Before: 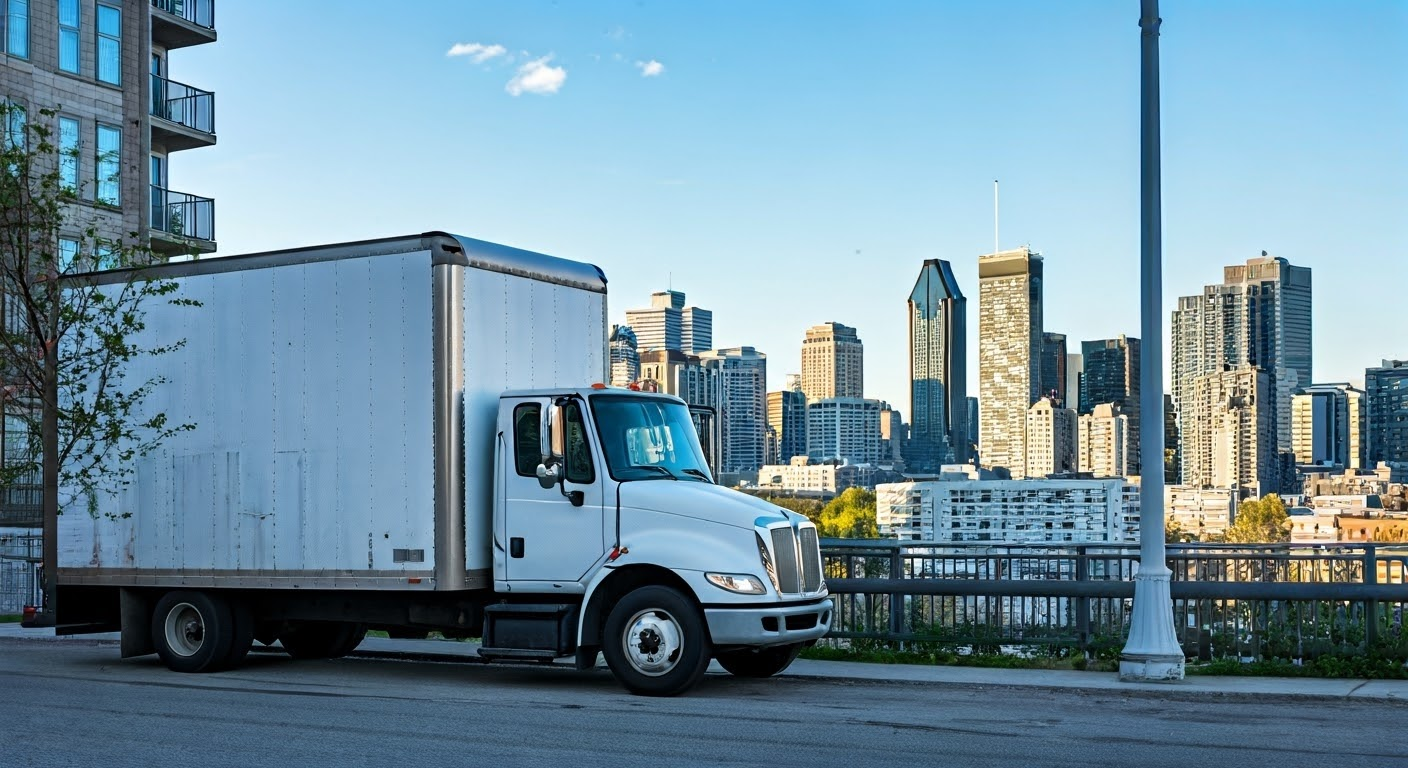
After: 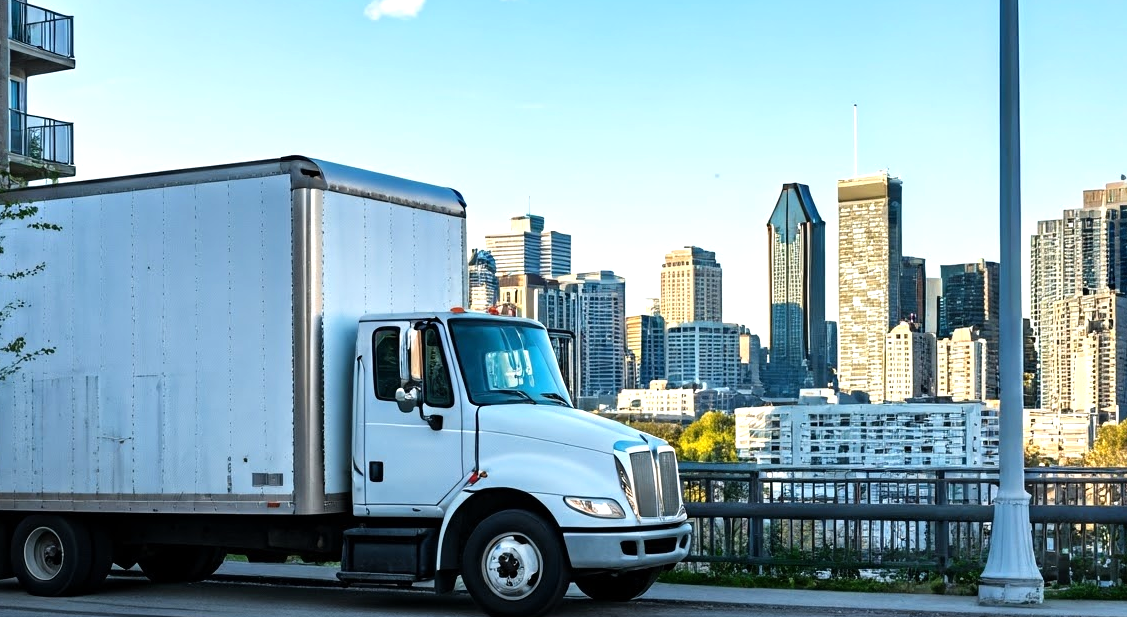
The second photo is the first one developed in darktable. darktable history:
tone equalizer: -8 EV -0.418 EV, -7 EV -0.414 EV, -6 EV -0.362 EV, -5 EV -0.259 EV, -3 EV 0.238 EV, -2 EV 0.347 EV, -1 EV 0.403 EV, +0 EV 0.418 EV
crop and rotate: left 10.082%, top 9.93%, right 9.819%, bottom 9.644%
